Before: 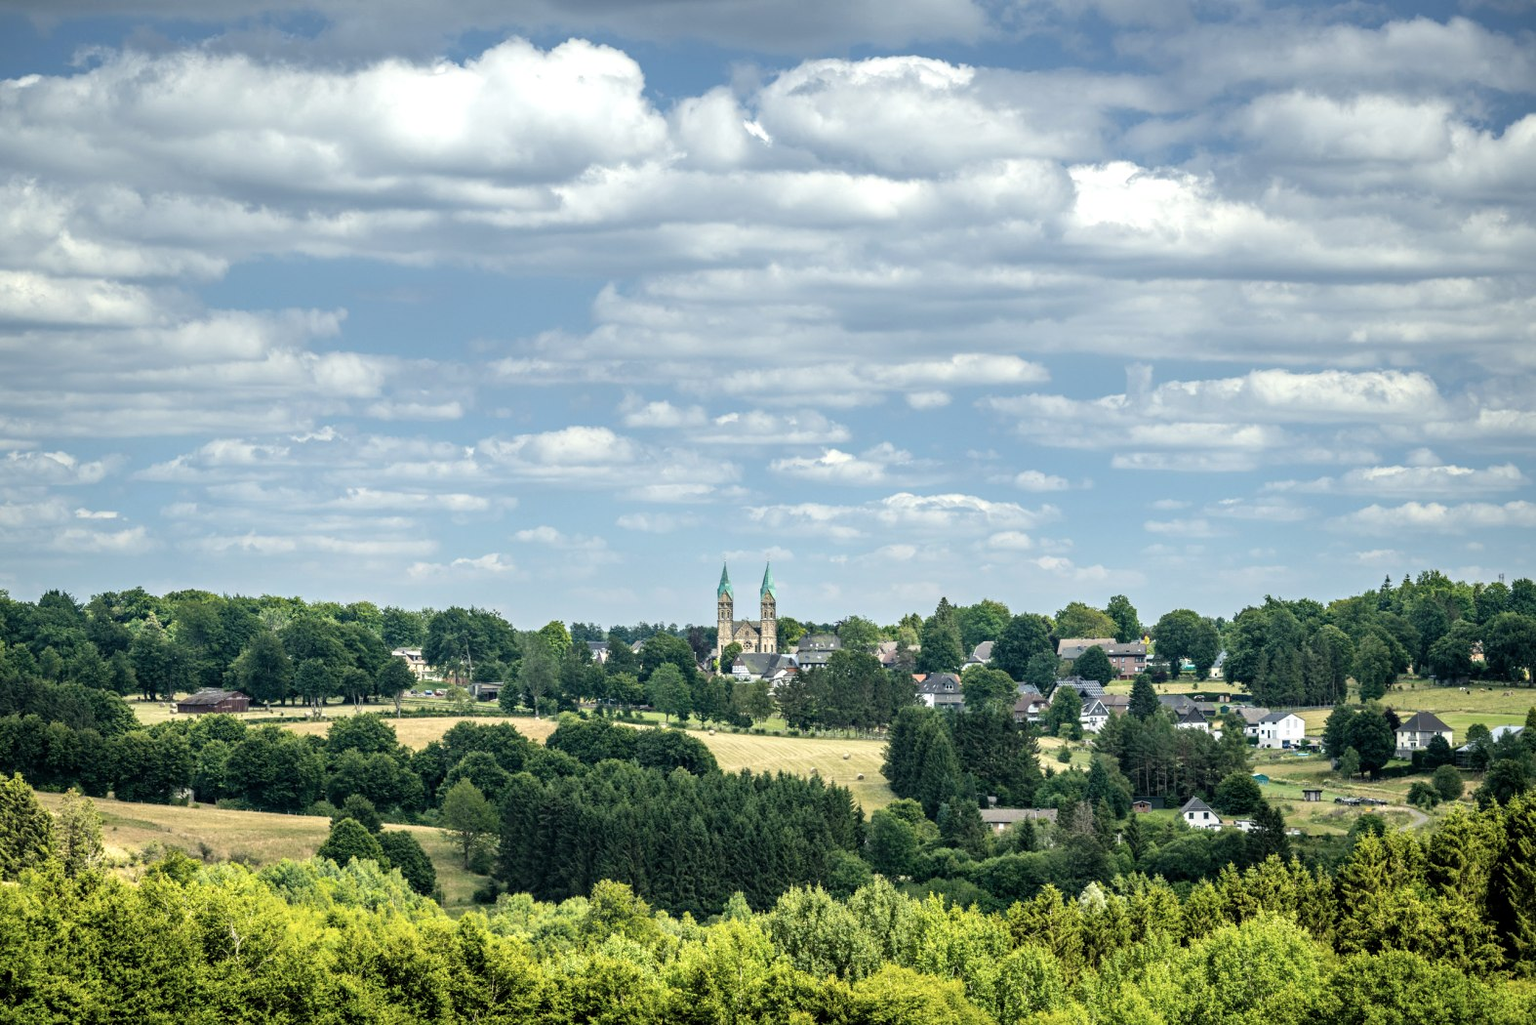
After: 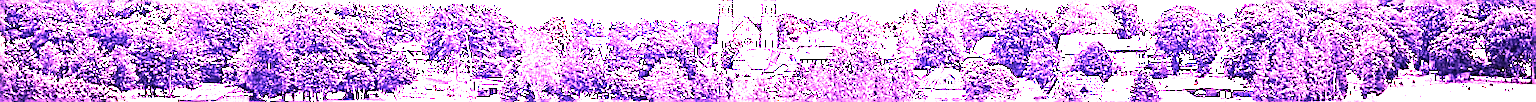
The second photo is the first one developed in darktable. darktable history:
contrast brightness saturation: contrast -0.08, brightness -0.04, saturation -0.11
crop and rotate: top 59.084%, bottom 30.916%
grain: coarseness 14.57 ISO, strength 8.8%
sharpen: radius 1.4, amount 1.25, threshold 0.7
color correction: highlights a* 5.59, highlights b* 5.24, saturation 0.68
white balance: red 8, blue 8
